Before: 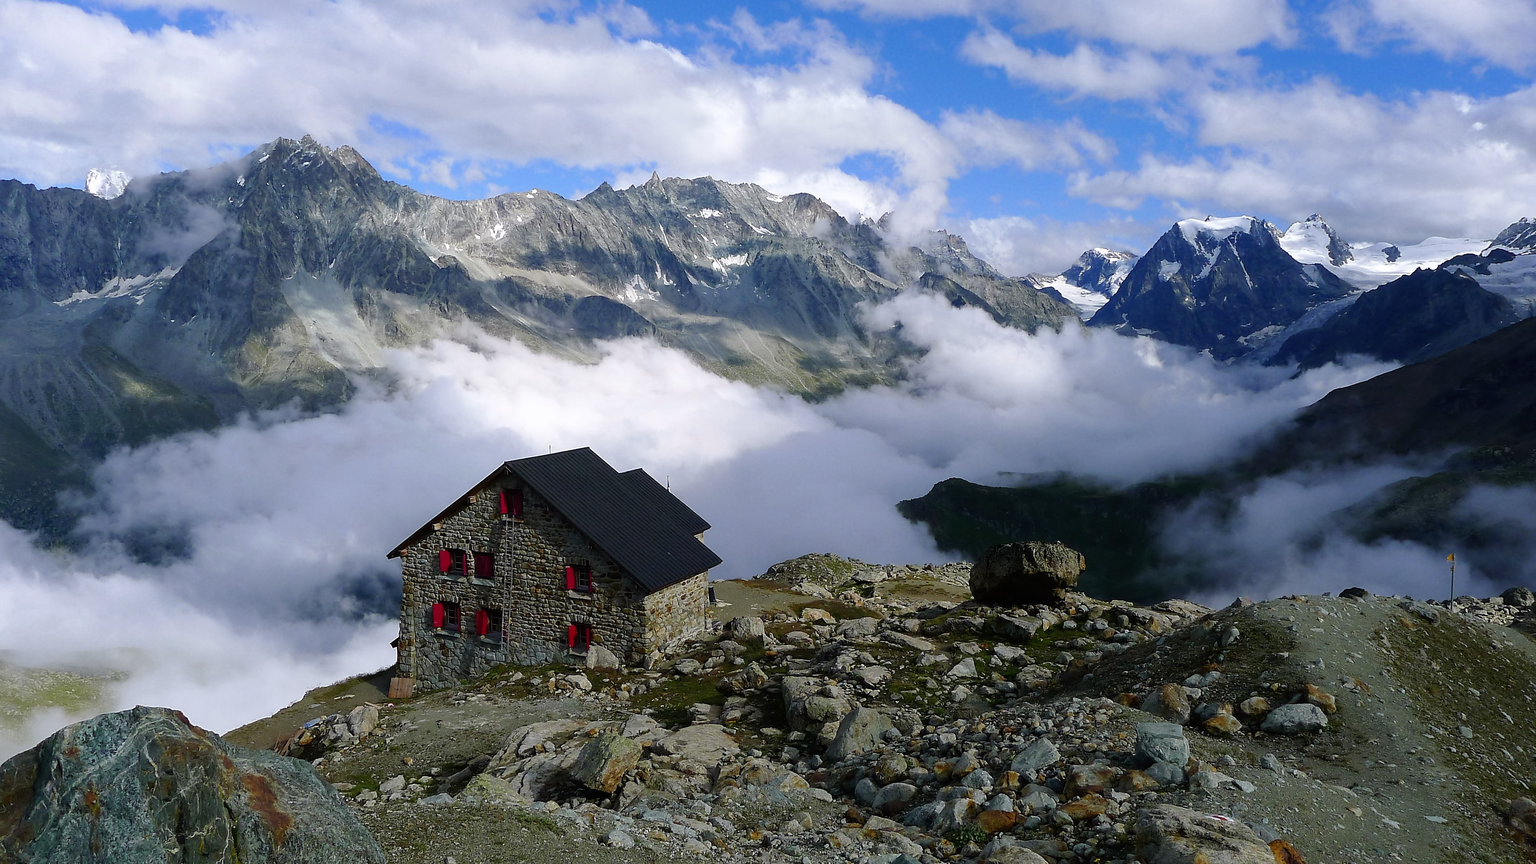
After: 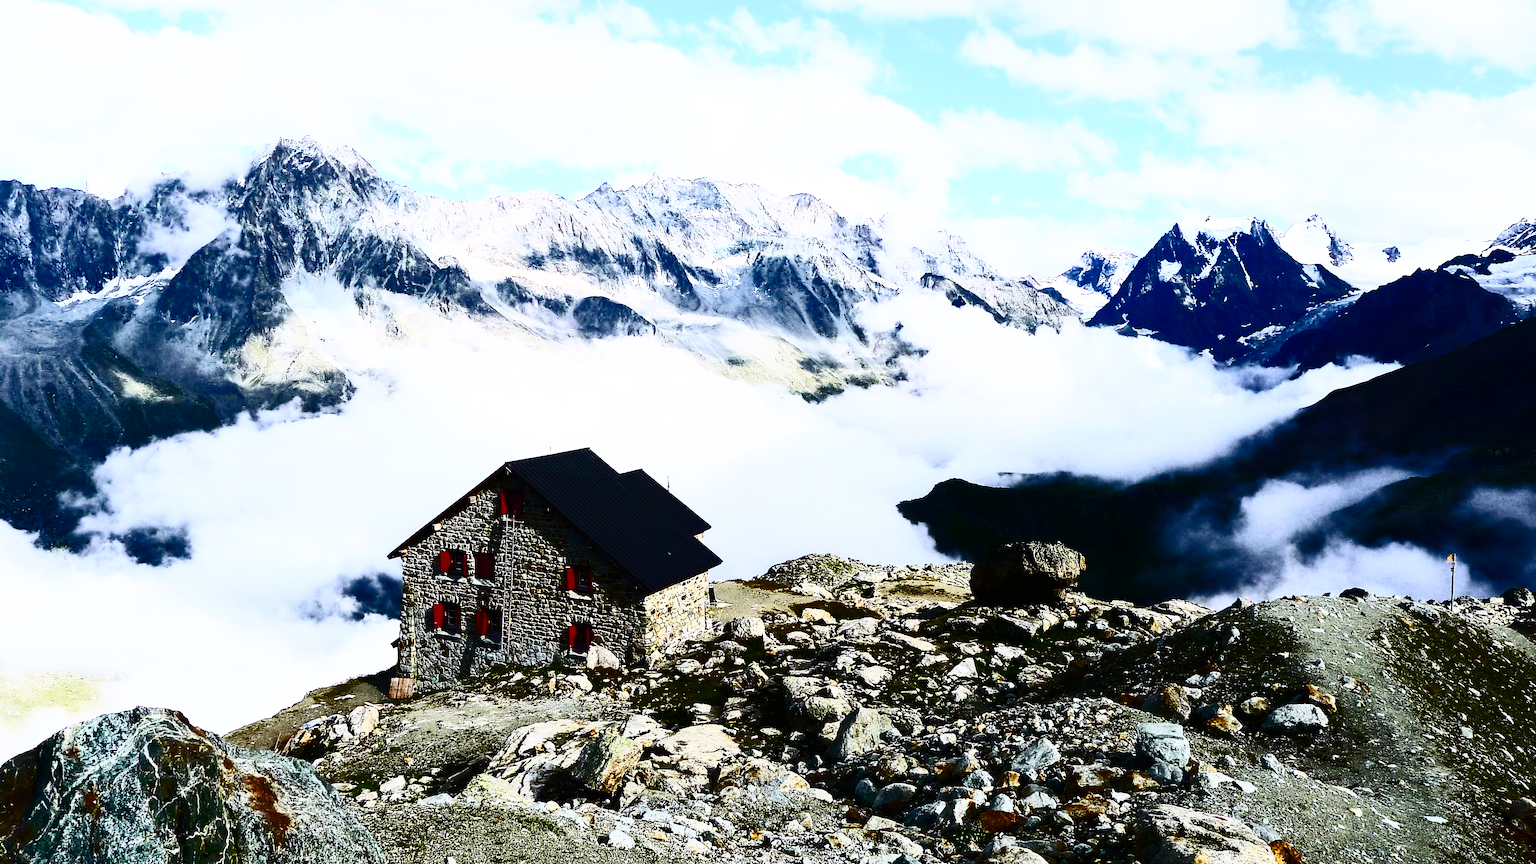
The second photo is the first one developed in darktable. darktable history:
grain: coarseness 0.09 ISO, strength 10%
contrast brightness saturation: contrast 0.93, brightness 0.2
base curve: curves: ch0 [(0, 0) (0.028, 0.03) (0.121, 0.232) (0.46, 0.748) (0.859, 0.968) (1, 1)], preserve colors none
white balance: red 1.009, blue 1.027
